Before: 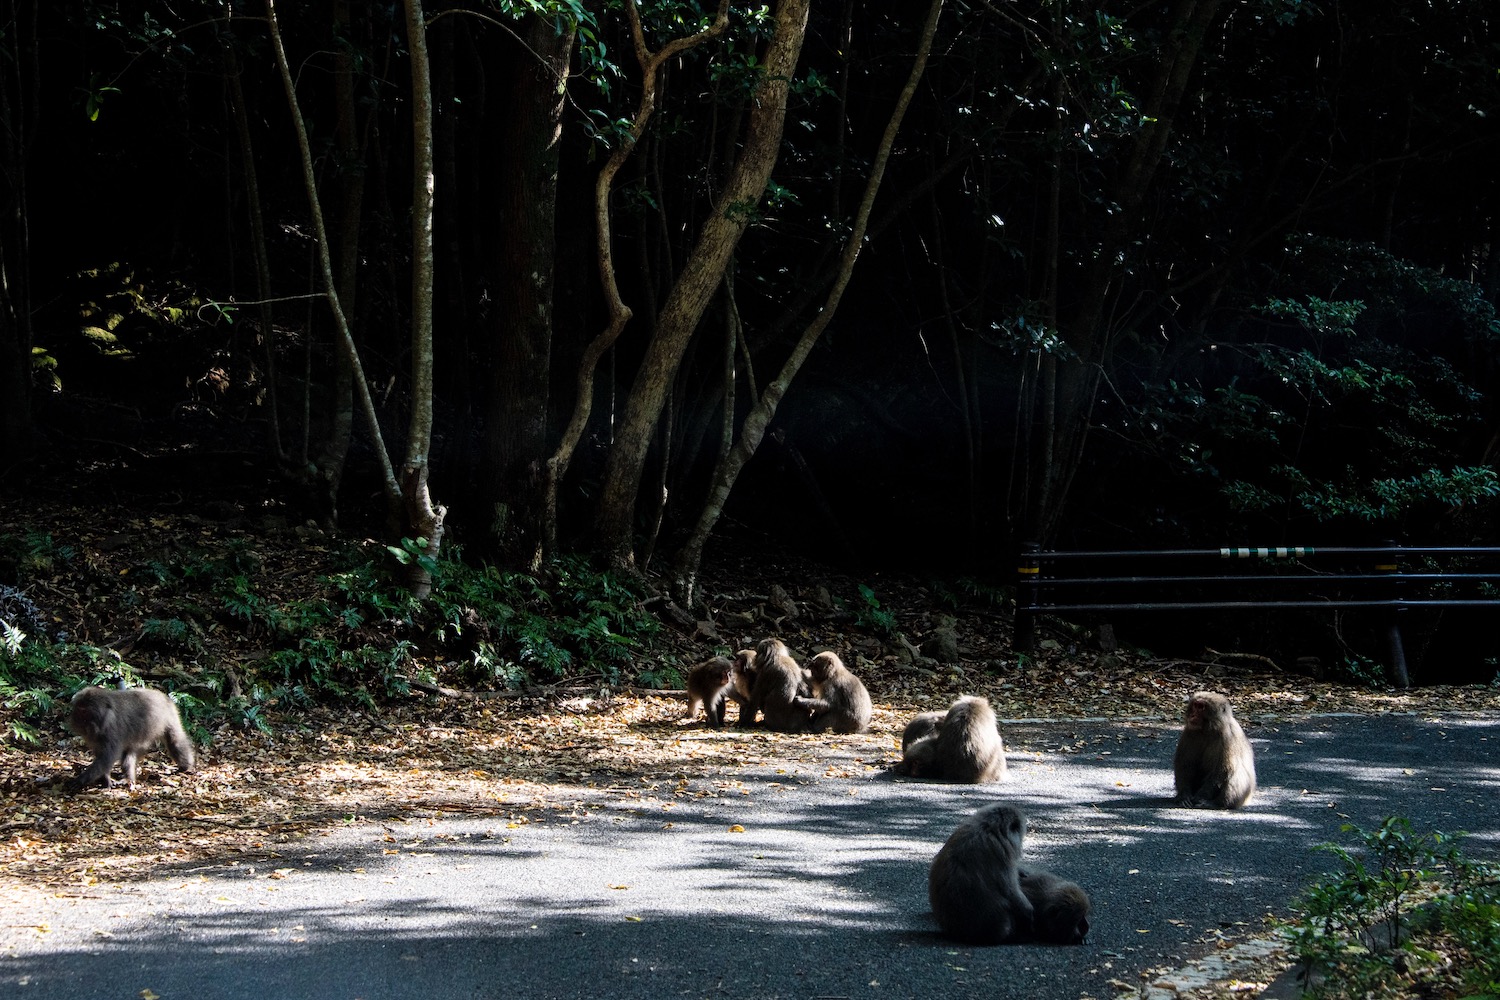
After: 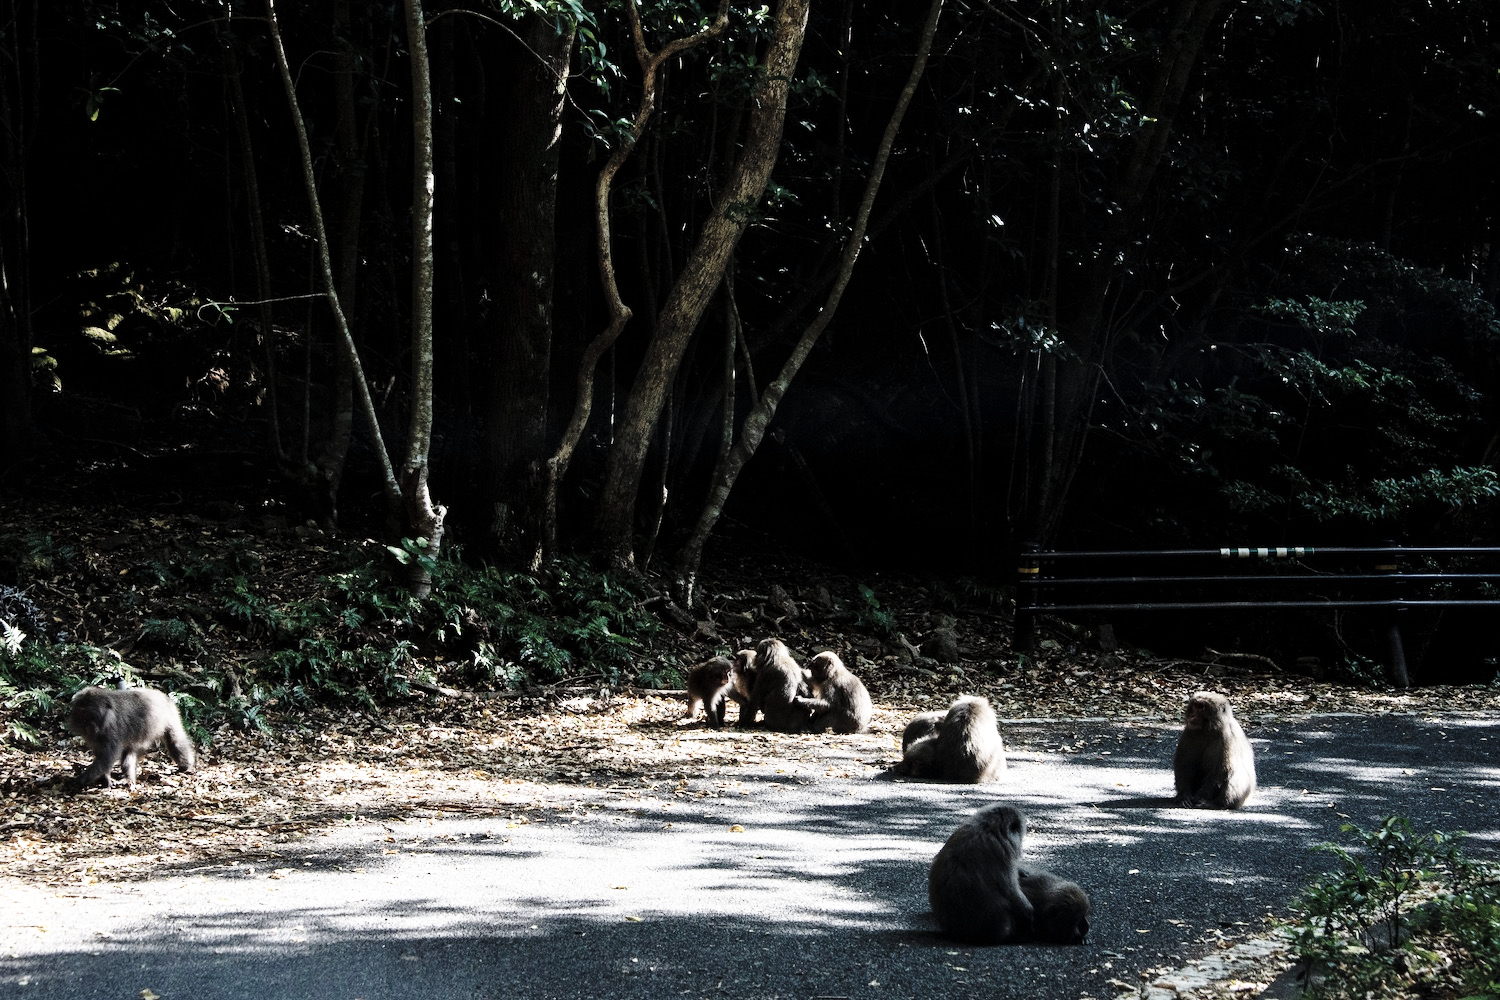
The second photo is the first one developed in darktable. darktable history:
base curve: curves: ch0 [(0, 0) (0.036, 0.037) (0.121, 0.228) (0.46, 0.76) (0.859, 0.983) (1, 1)], preserve colors none
color zones: curves: ch1 [(0, 0.292) (0.001, 0.292) (0.2, 0.264) (0.4, 0.248) (0.6, 0.248) (0.8, 0.264) (0.999, 0.292) (1, 0.292)]
